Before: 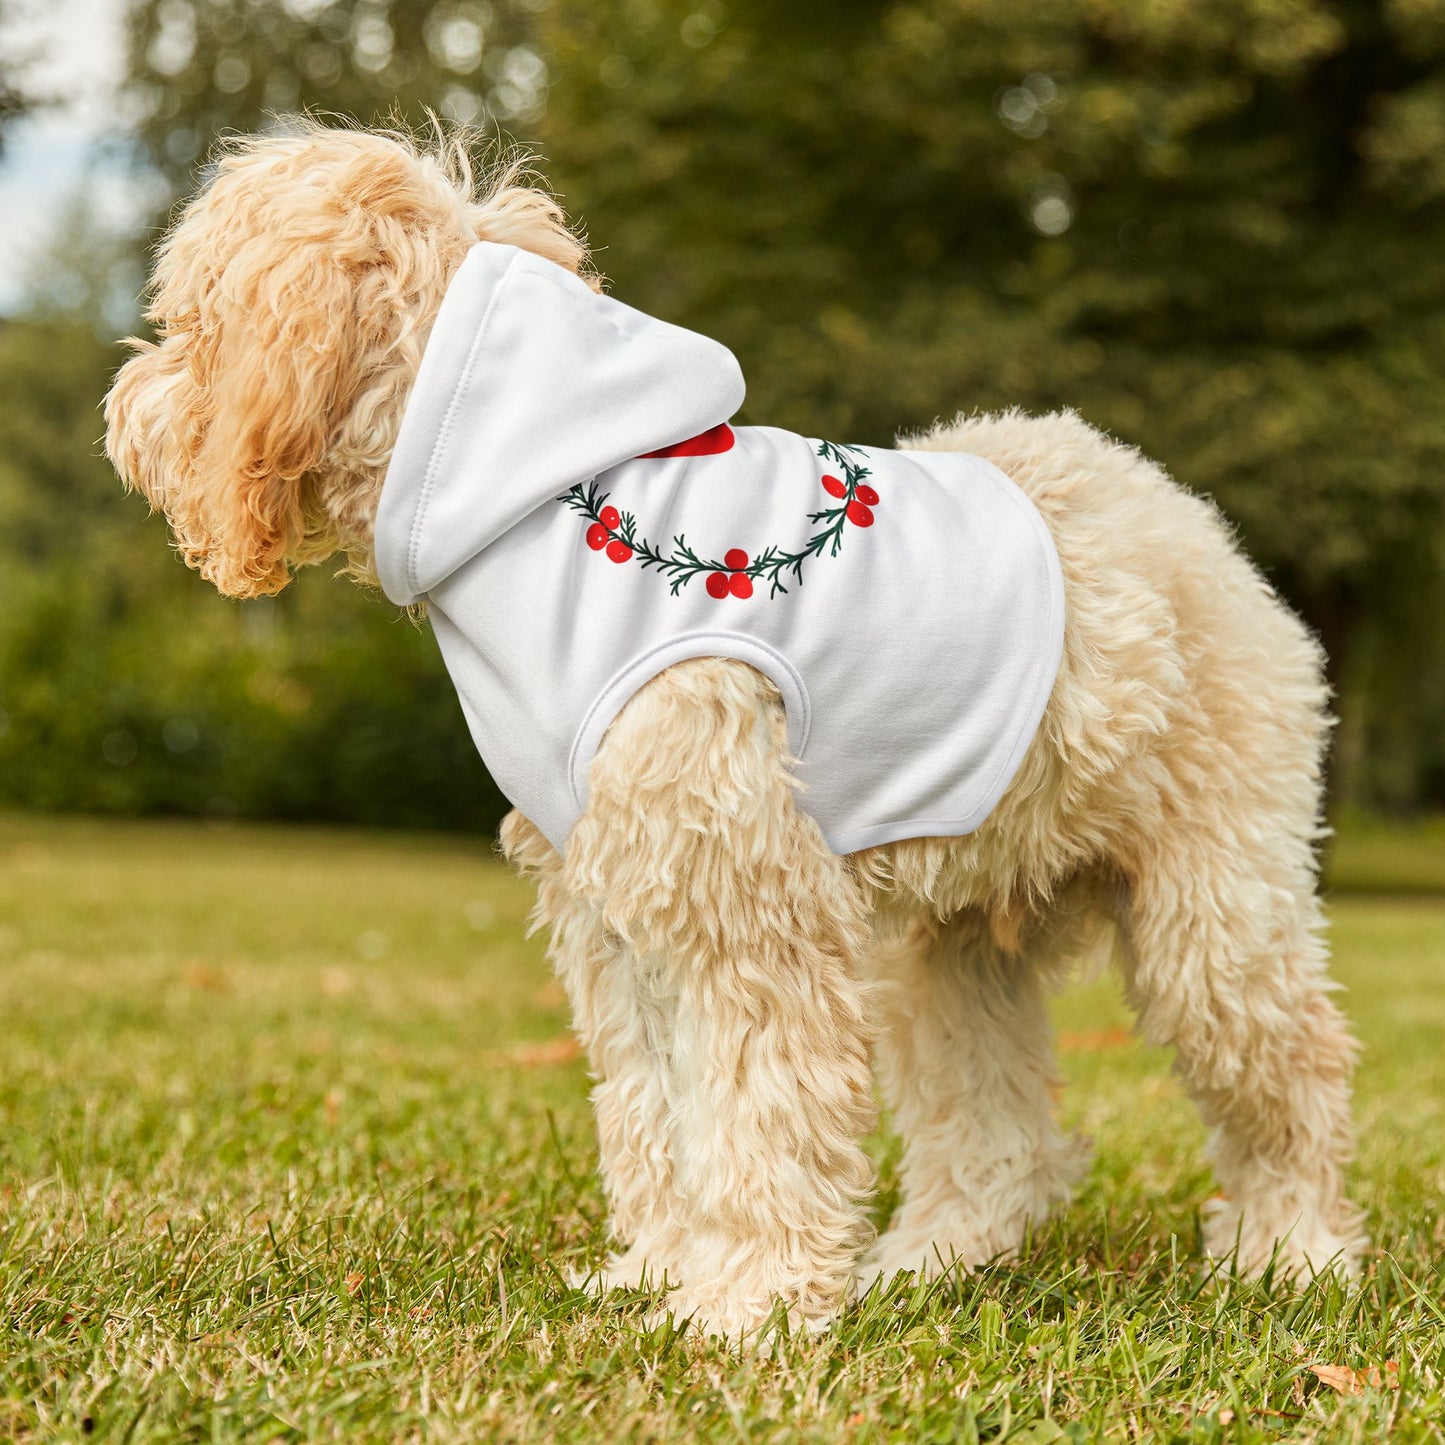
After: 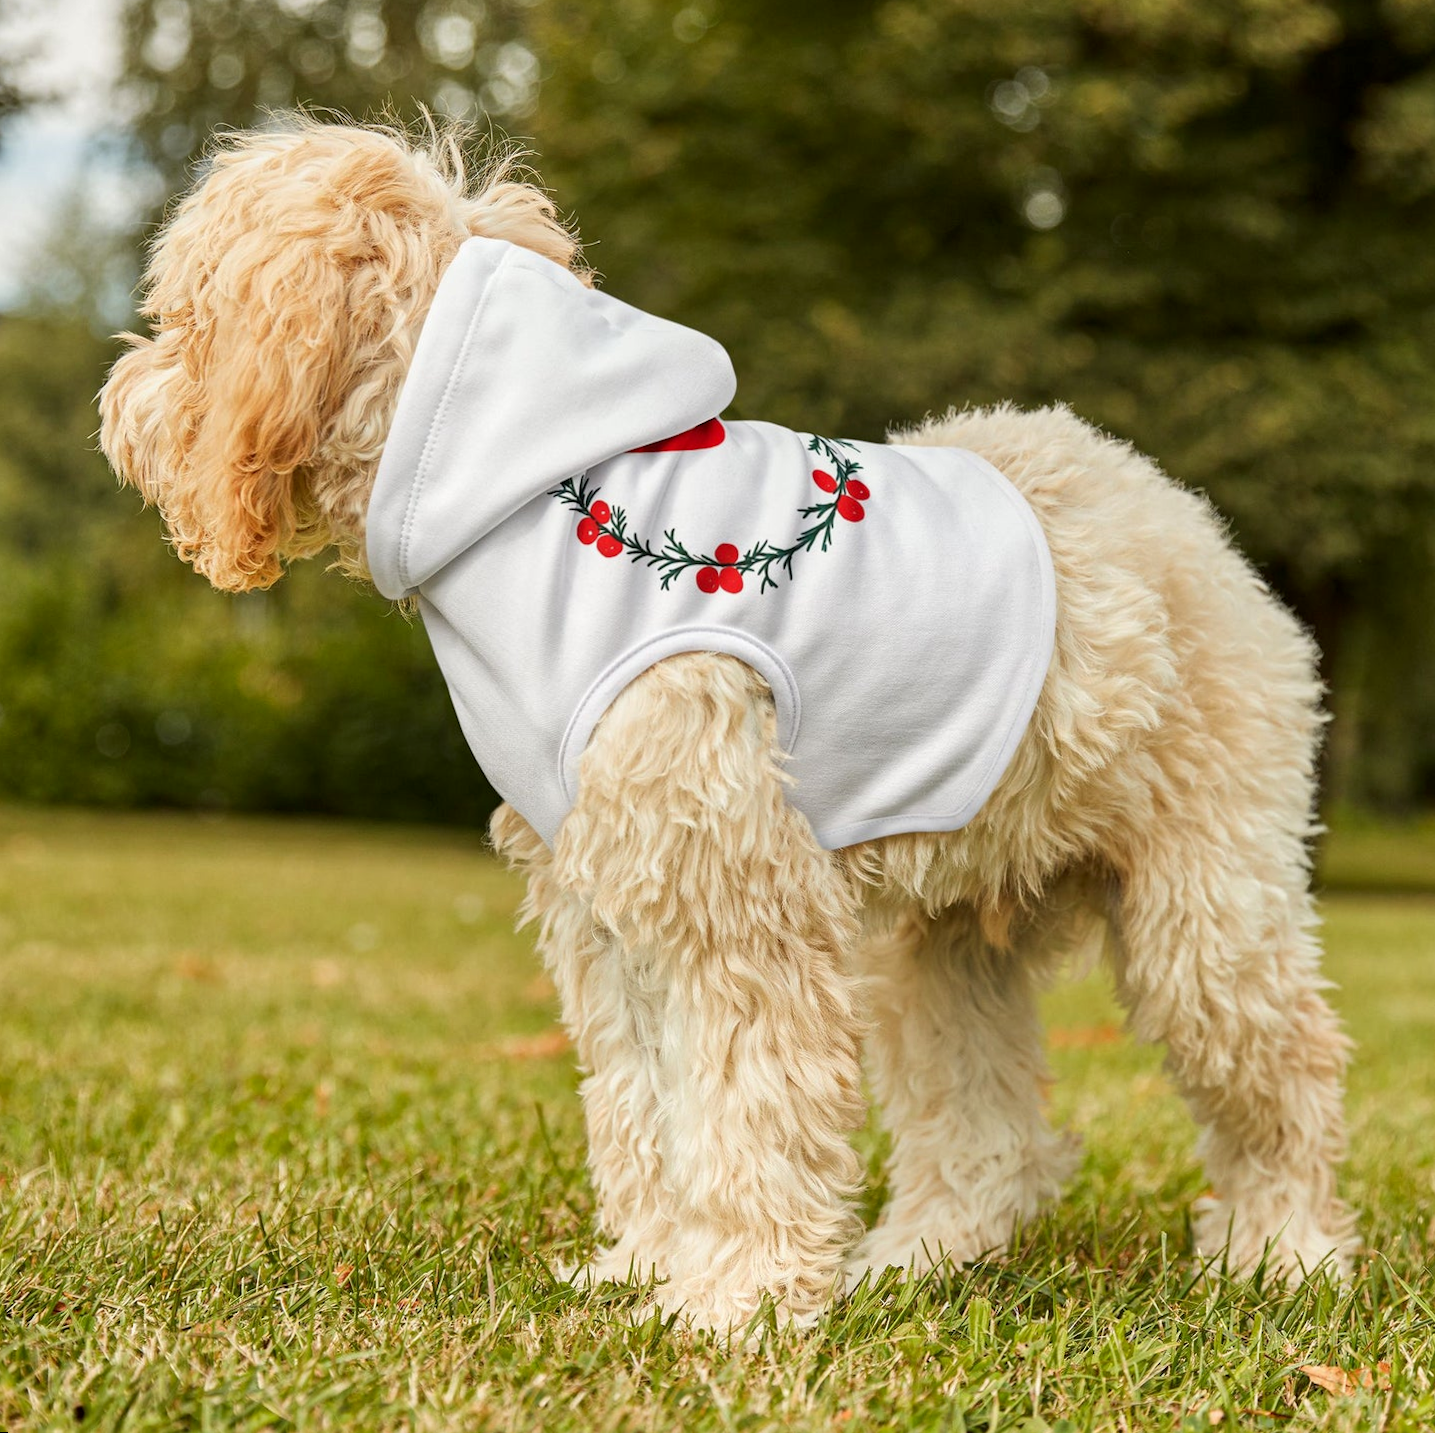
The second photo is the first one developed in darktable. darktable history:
rotate and perspective: rotation 0.192°, lens shift (horizontal) -0.015, crop left 0.005, crop right 0.996, crop top 0.006, crop bottom 0.99
local contrast: highlights 61%, shadows 106%, detail 107%, midtone range 0.529
